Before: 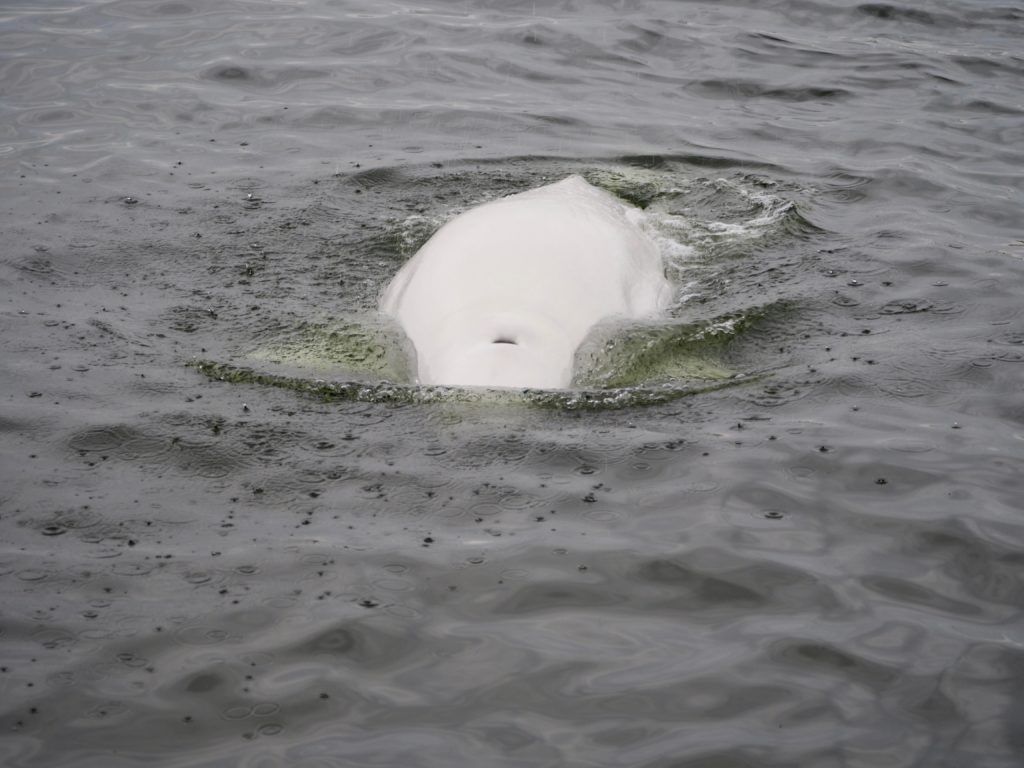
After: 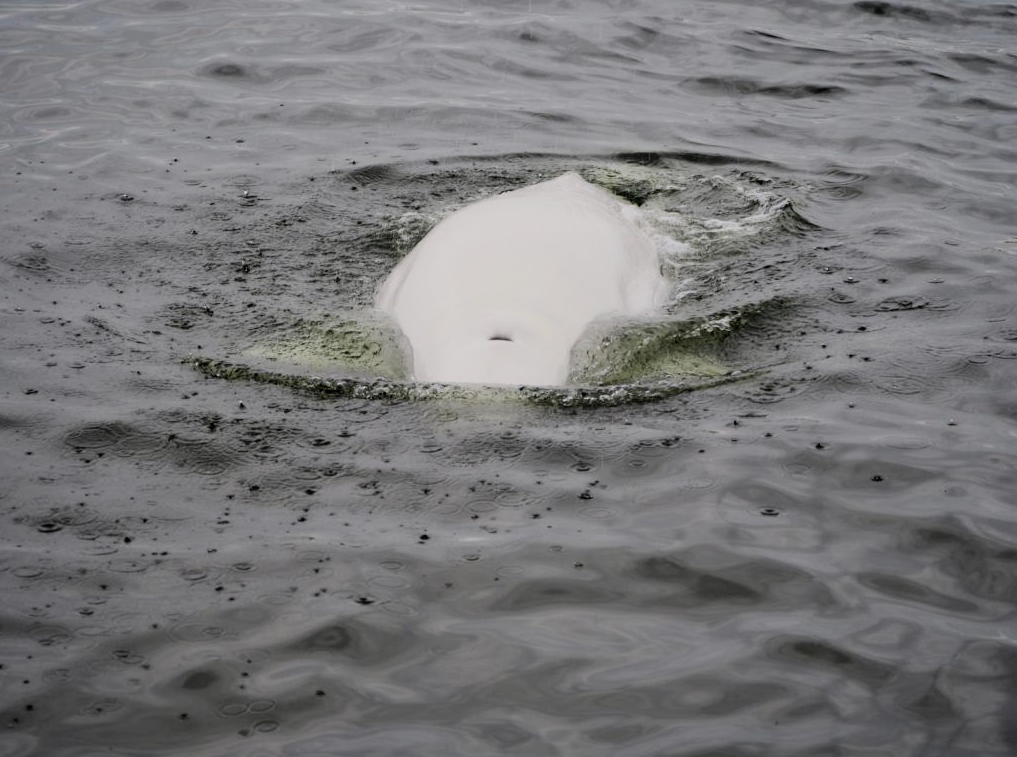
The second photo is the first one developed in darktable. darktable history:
crop: left 0.42%, top 0.493%, right 0.224%, bottom 0.858%
filmic rgb: black relative exposure -5.05 EV, white relative exposure 3.96 EV, threshold 3.05 EV, hardness 2.89, contrast 1.197, color science v6 (2022), enable highlight reconstruction true
